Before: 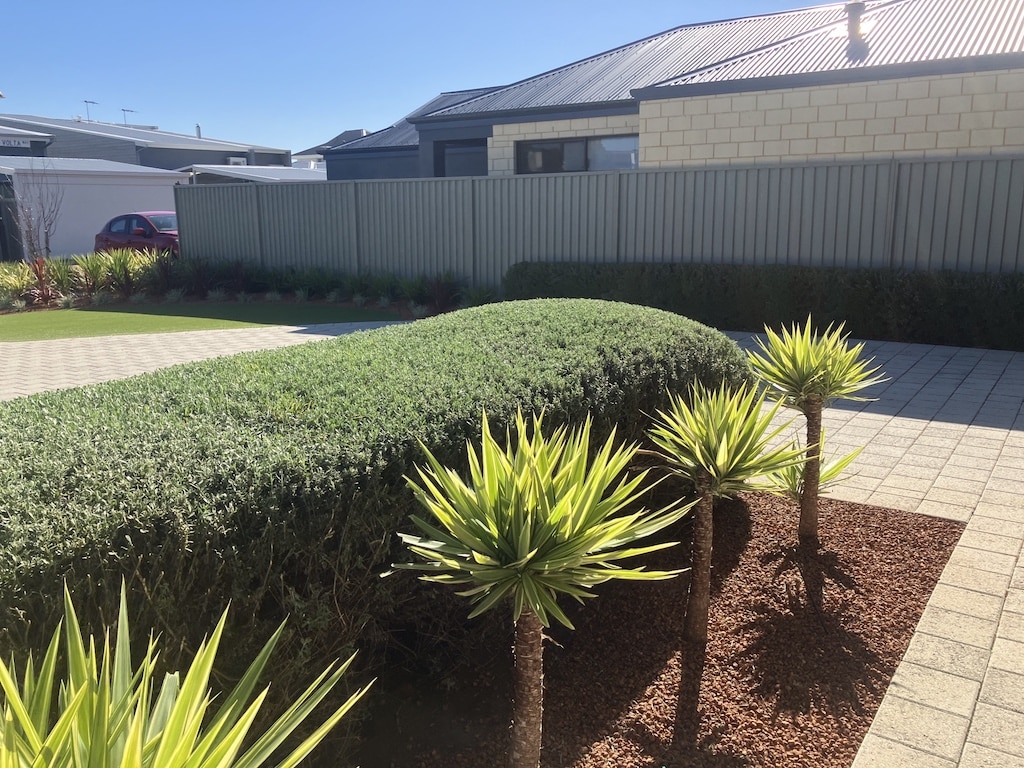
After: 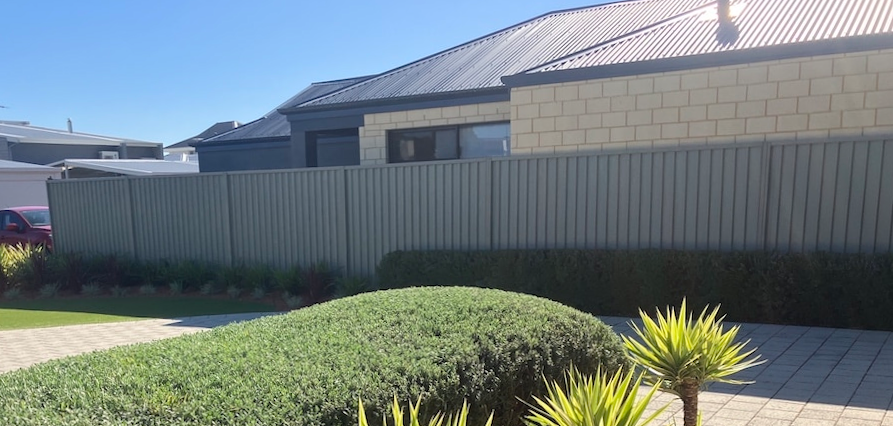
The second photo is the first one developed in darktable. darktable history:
rotate and perspective: rotation -1°, crop left 0.011, crop right 0.989, crop top 0.025, crop bottom 0.975
crop and rotate: left 11.812%, bottom 42.776%
